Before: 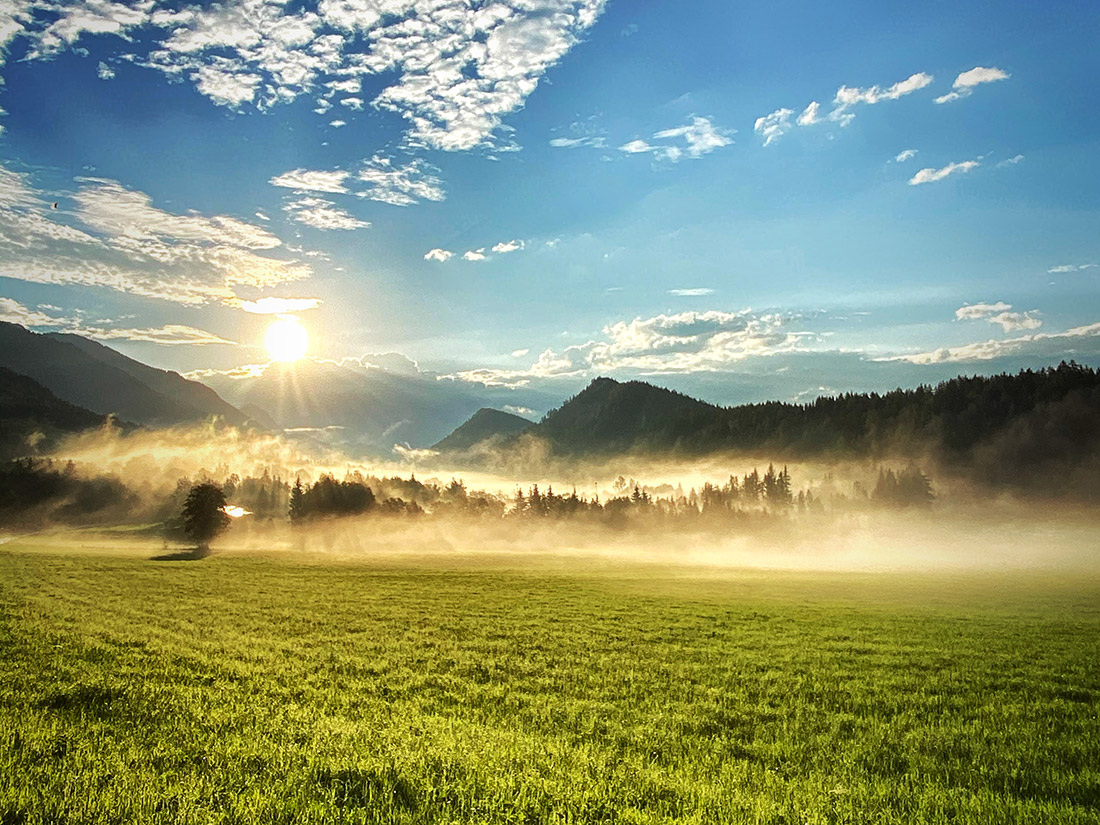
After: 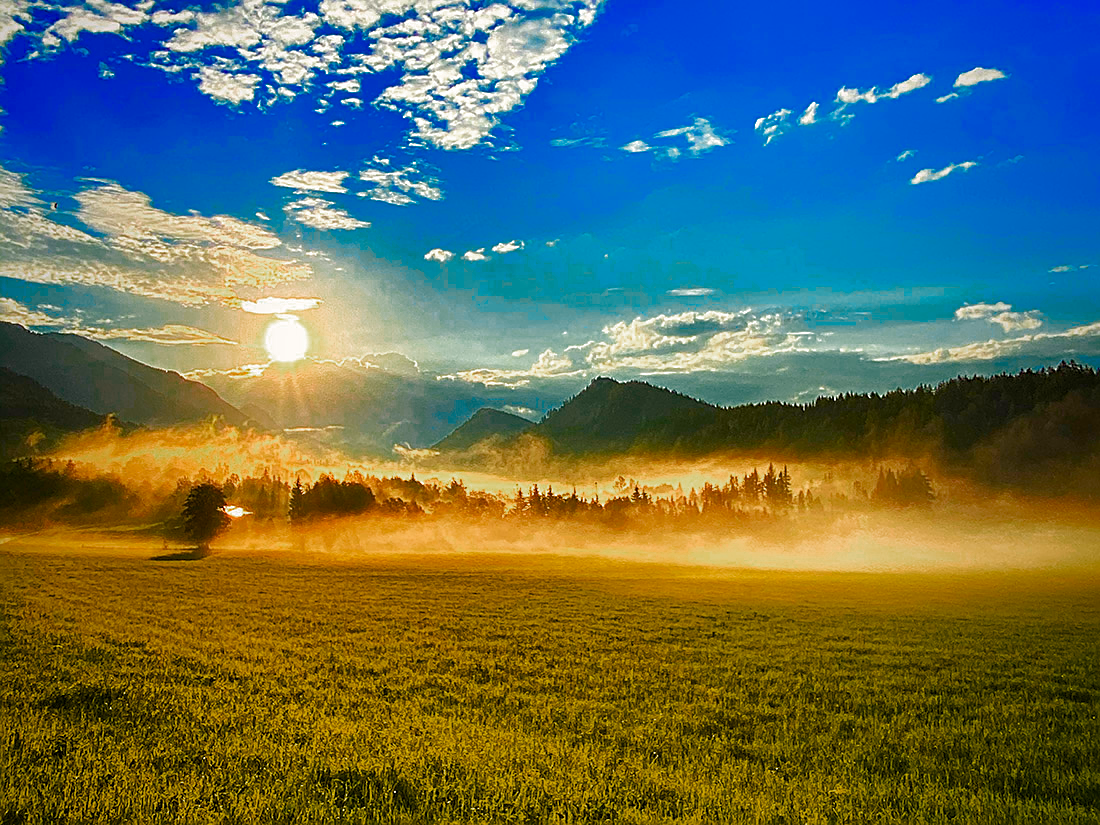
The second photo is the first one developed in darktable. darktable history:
white balance: red 1.009, blue 0.985
color zones: curves: ch0 [(0, 0.553) (0.123, 0.58) (0.23, 0.419) (0.468, 0.155) (0.605, 0.132) (0.723, 0.063) (0.833, 0.172) (0.921, 0.468)]; ch1 [(0.025, 0.645) (0.229, 0.584) (0.326, 0.551) (0.537, 0.446) (0.599, 0.911) (0.708, 1) (0.805, 0.944)]; ch2 [(0.086, 0.468) (0.254, 0.464) (0.638, 0.564) (0.702, 0.592) (0.768, 0.564)]
velvia: strength 27%
color balance rgb: linear chroma grading › global chroma 18.9%, perceptual saturation grading › global saturation 20%, perceptual saturation grading › highlights -25%, perceptual saturation grading › shadows 50%, global vibrance 18.93%
sharpen: on, module defaults
